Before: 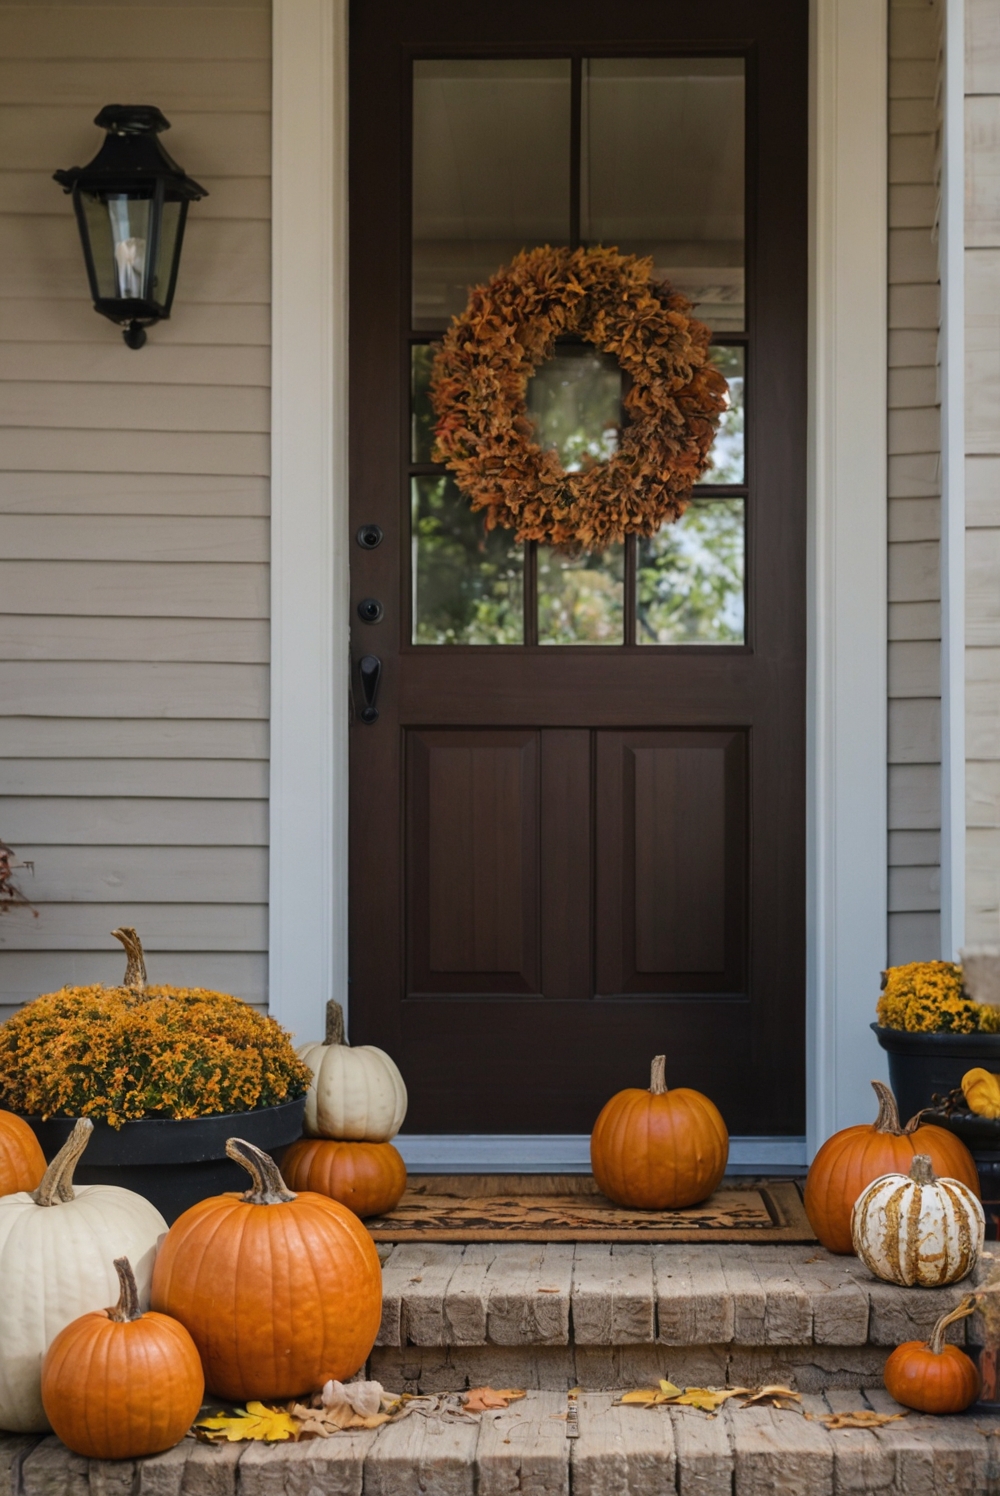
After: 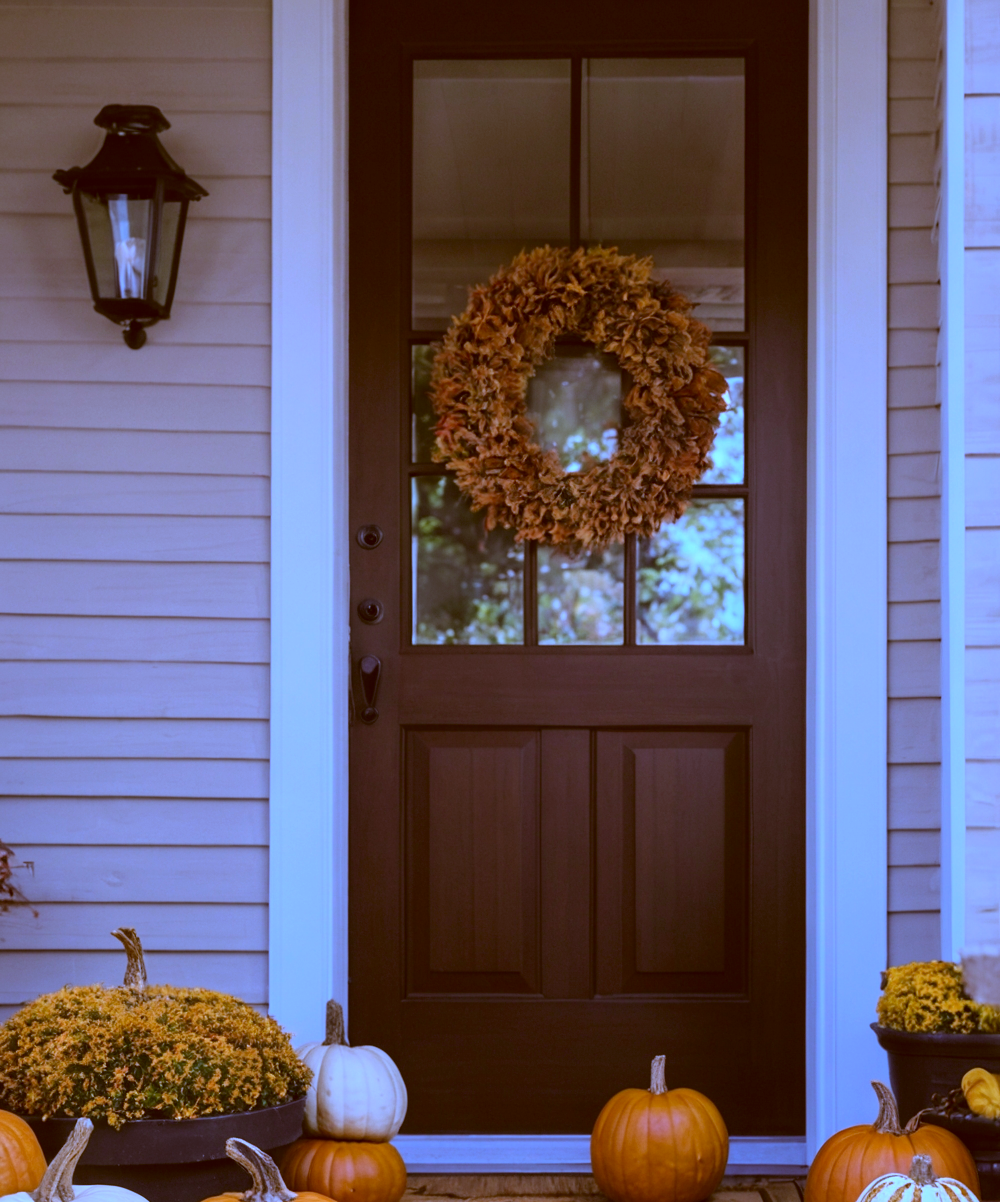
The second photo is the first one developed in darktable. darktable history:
color correction: highlights a* -14.62, highlights b* -16.22, shadows a* 10.12, shadows b* 29.4
white balance: red 0.98, blue 1.61
crop: bottom 19.644%
